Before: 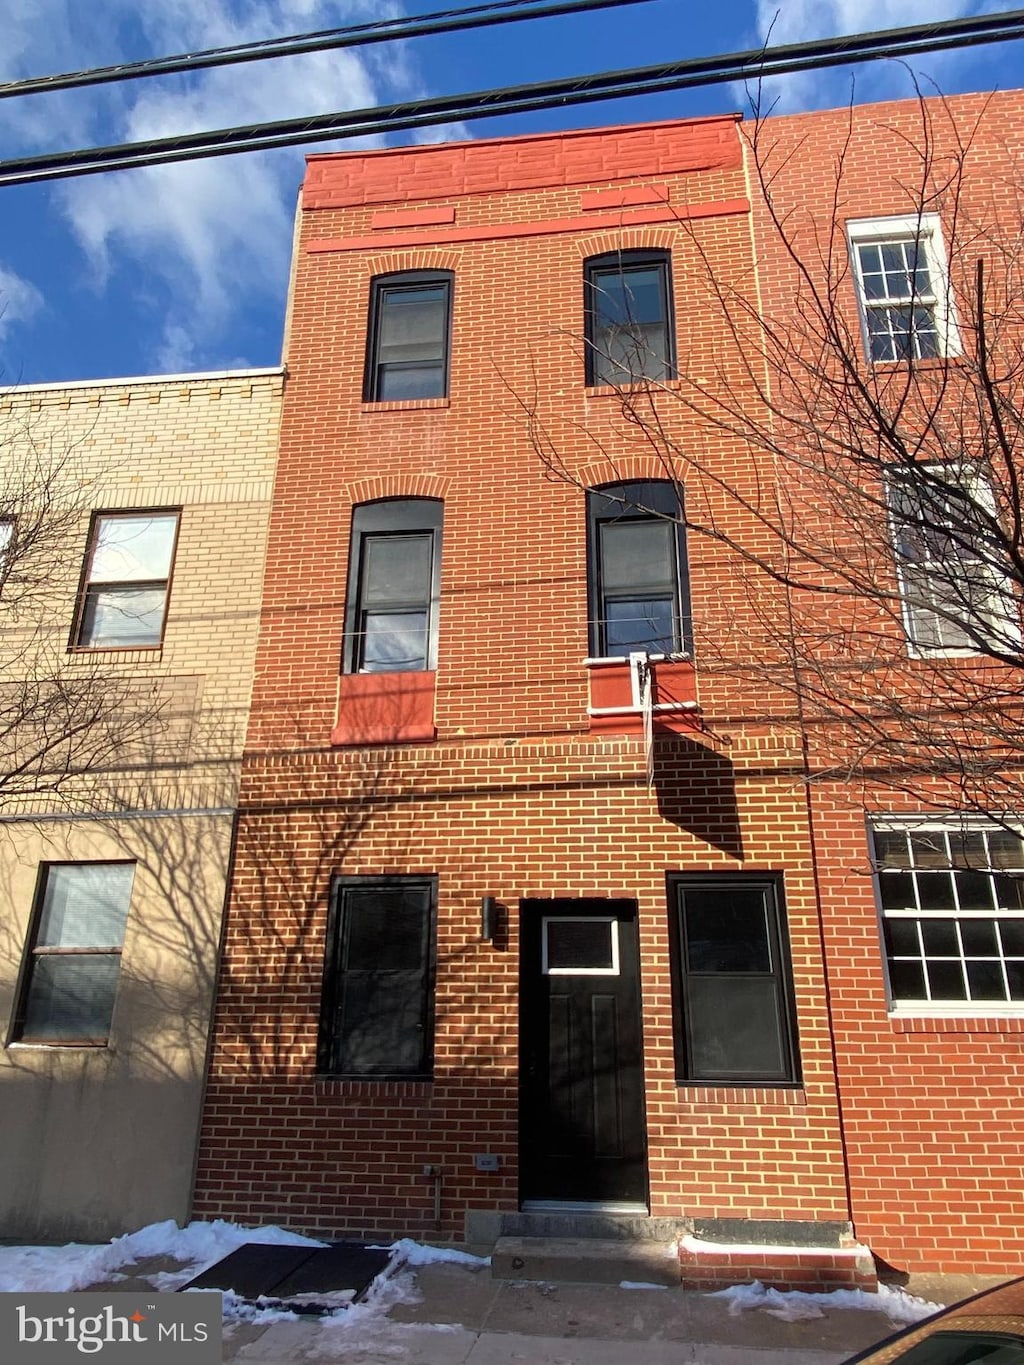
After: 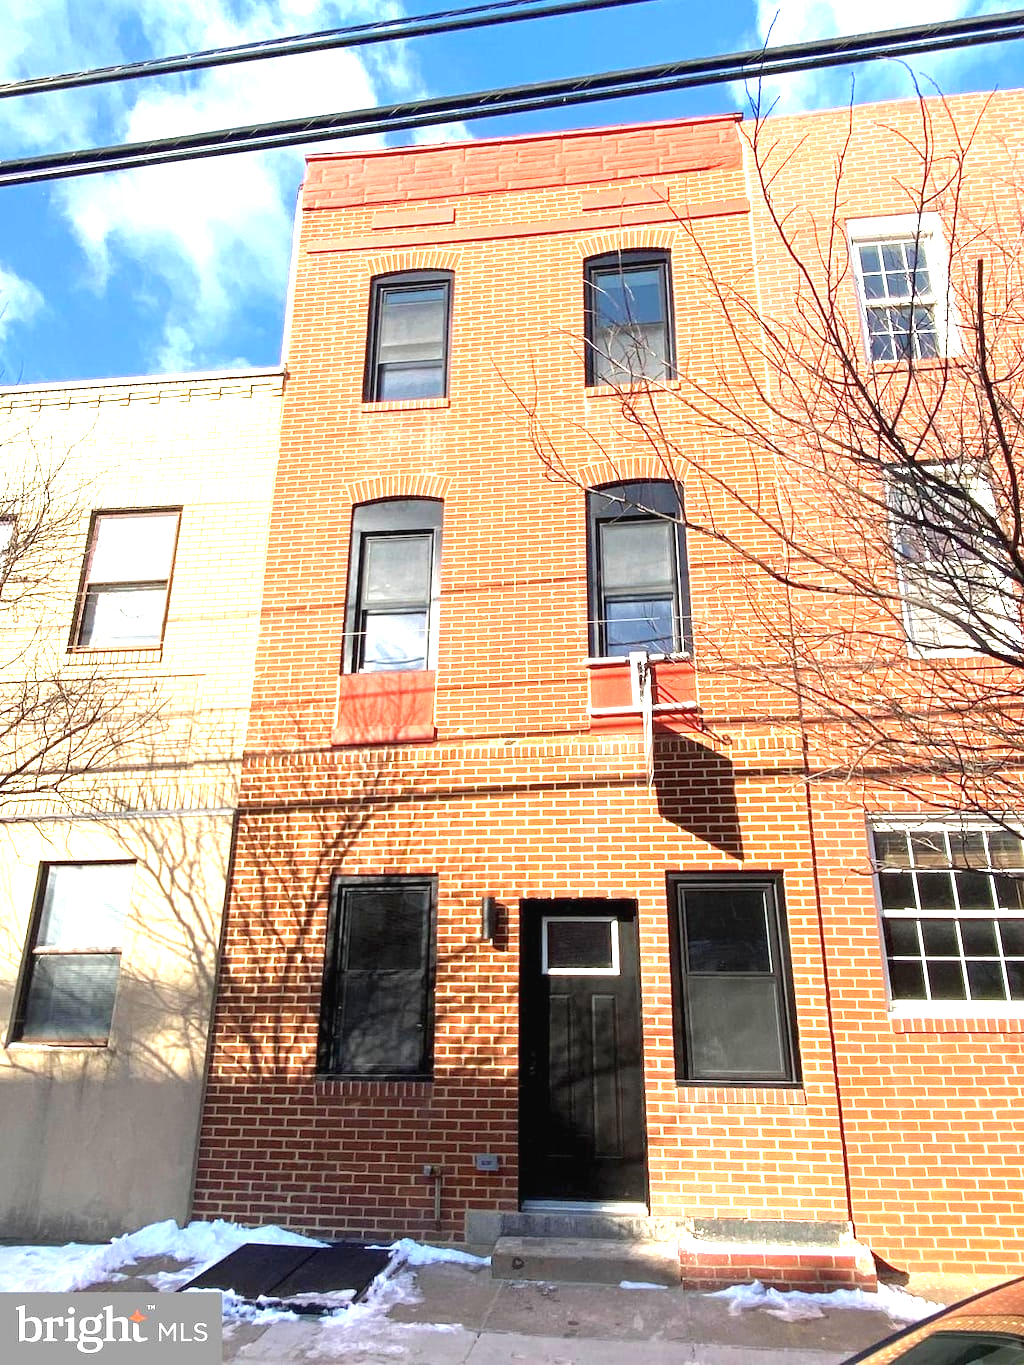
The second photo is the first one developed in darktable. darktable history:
exposure: black level correction 0.001, exposure 1.639 EV, compensate highlight preservation false
color balance rgb: global offset › luminance 0.259%, perceptual saturation grading › global saturation 0.312%
